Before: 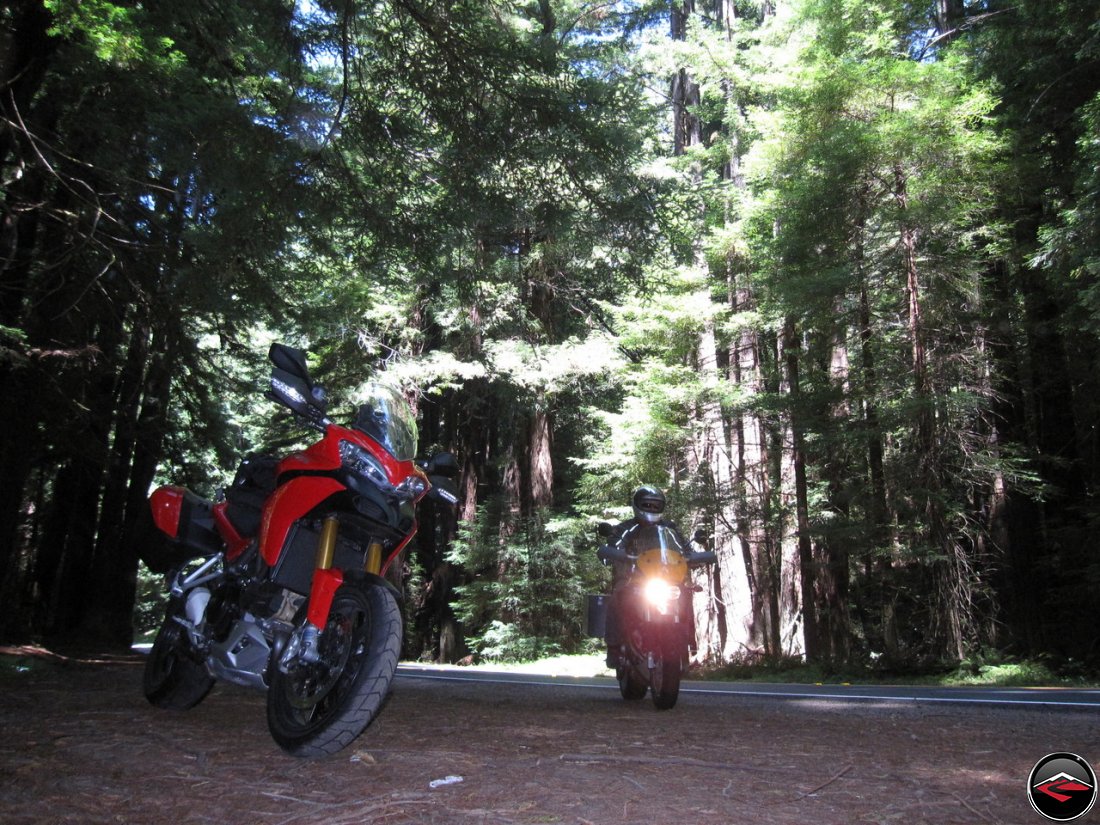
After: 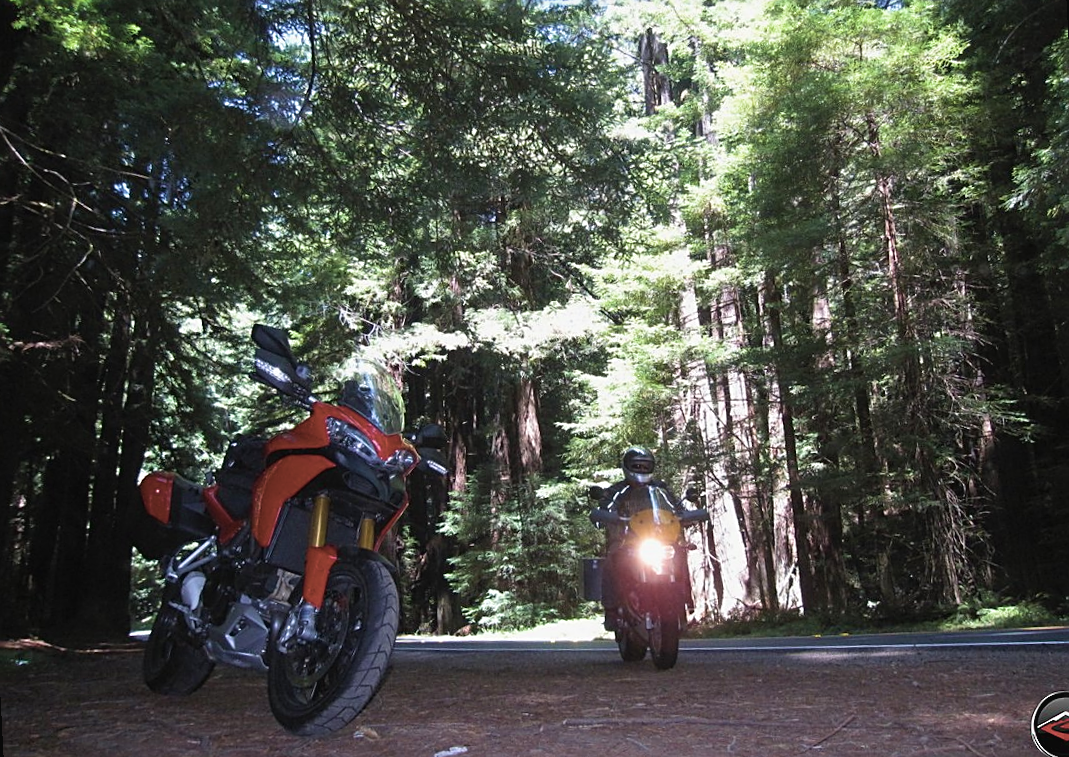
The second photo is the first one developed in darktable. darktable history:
contrast brightness saturation: contrast -0.05, saturation -0.41
sharpen: on, module defaults
rotate and perspective: rotation -3°, crop left 0.031, crop right 0.968, crop top 0.07, crop bottom 0.93
velvia: strength 67.07%, mid-tones bias 0.972
